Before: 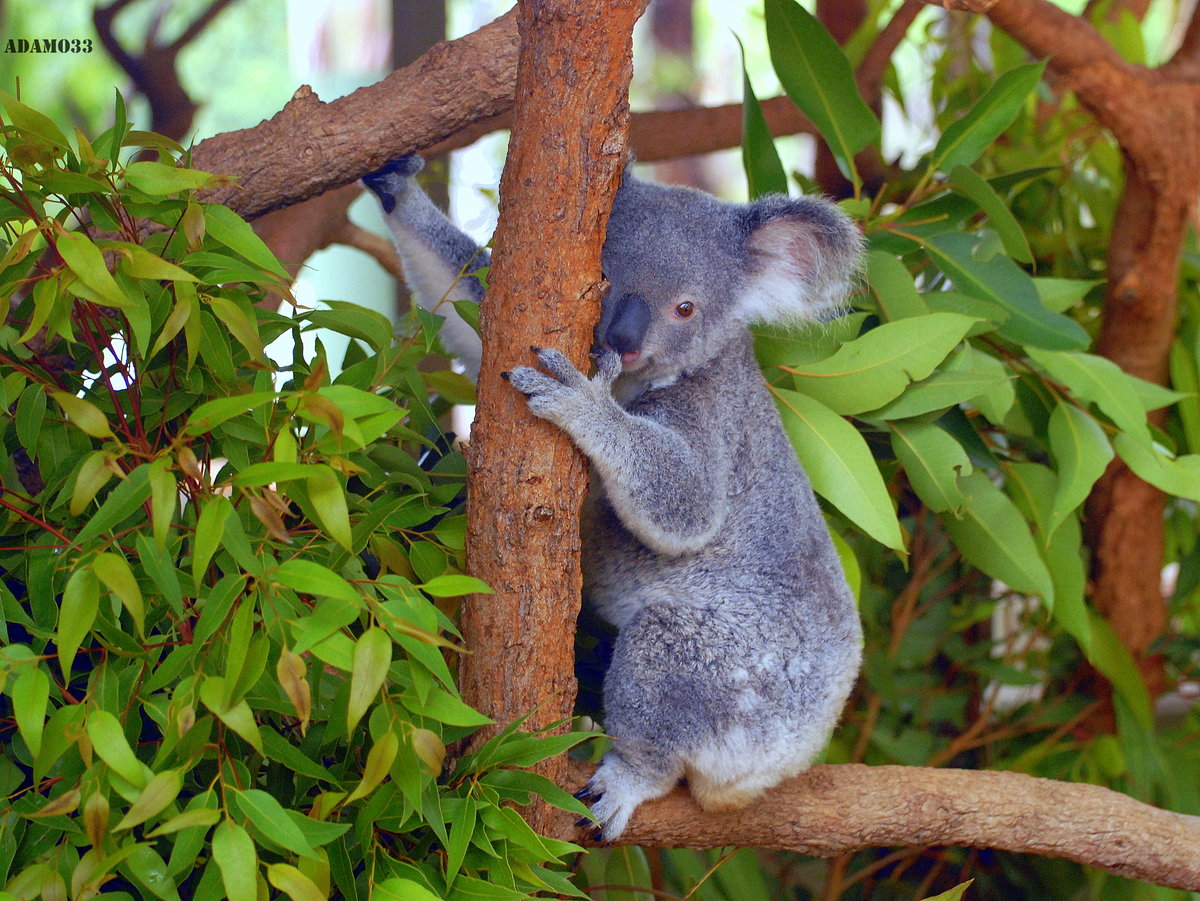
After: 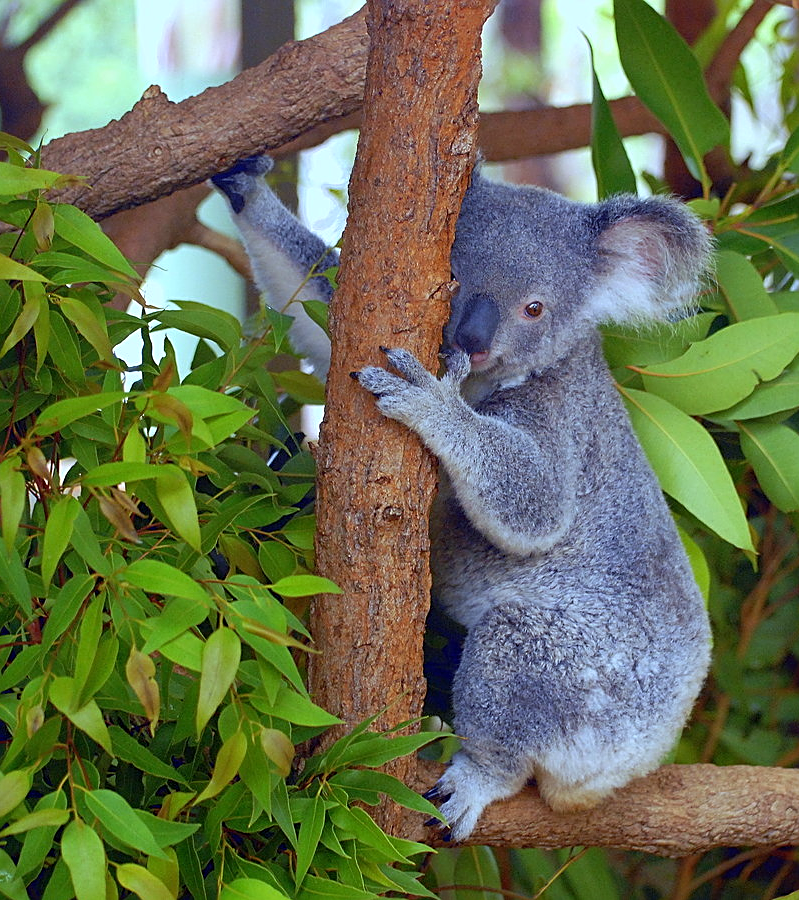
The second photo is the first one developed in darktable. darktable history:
sharpen: on, module defaults
white balance: red 0.925, blue 1.046
crop and rotate: left 12.648%, right 20.685%
